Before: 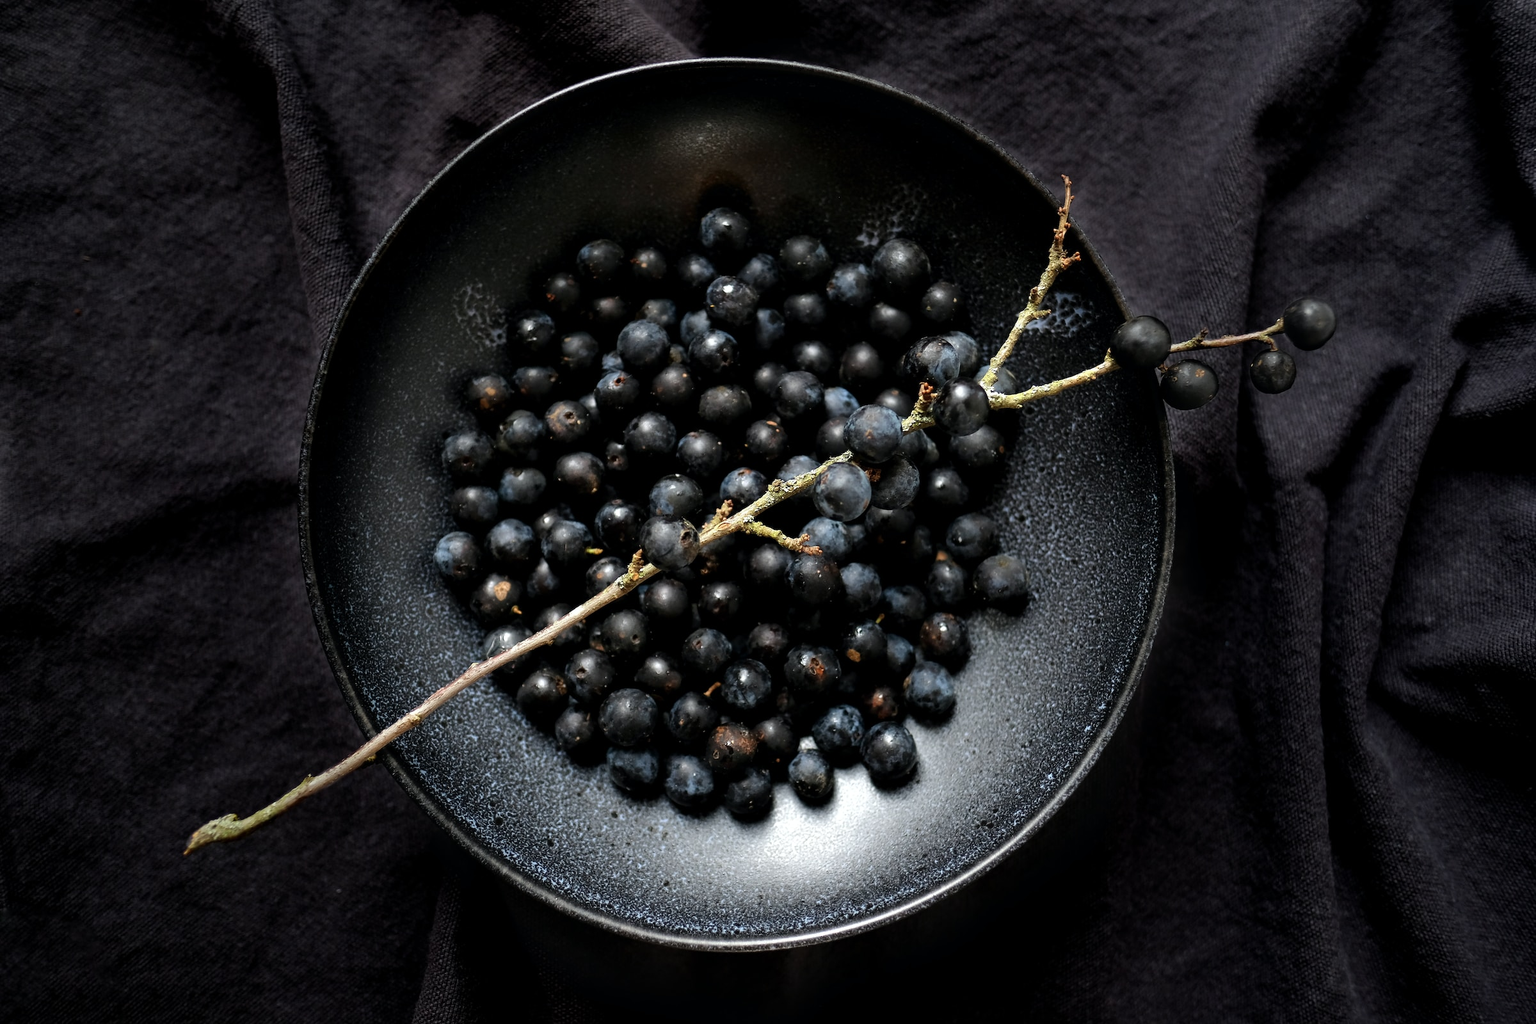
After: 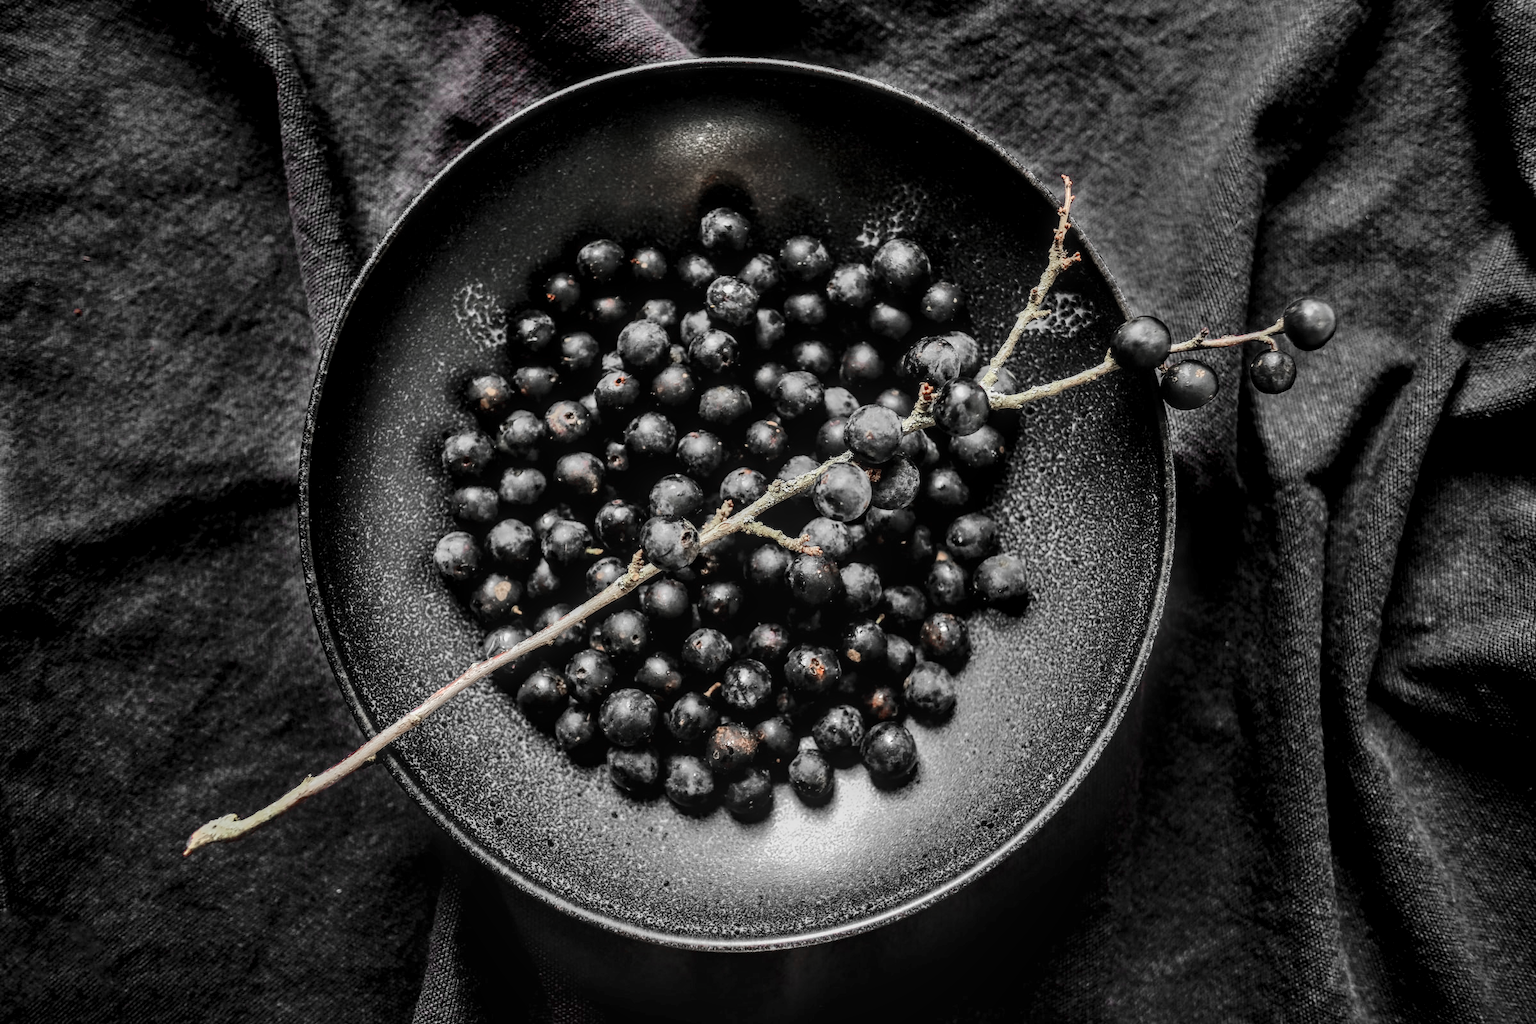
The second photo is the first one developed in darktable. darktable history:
color zones: curves: ch1 [(0, 0.831) (0.08, 0.771) (0.157, 0.268) (0.241, 0.207) (0.562, -0.005) (0.714, -0.013) (0.876, 0.01) (1, 0.831)]
shadows and highlights: shadows 60, highlights -60.23, soften with gaussian
local contrast: highlights 0%, shadows 0%, detail 133%
